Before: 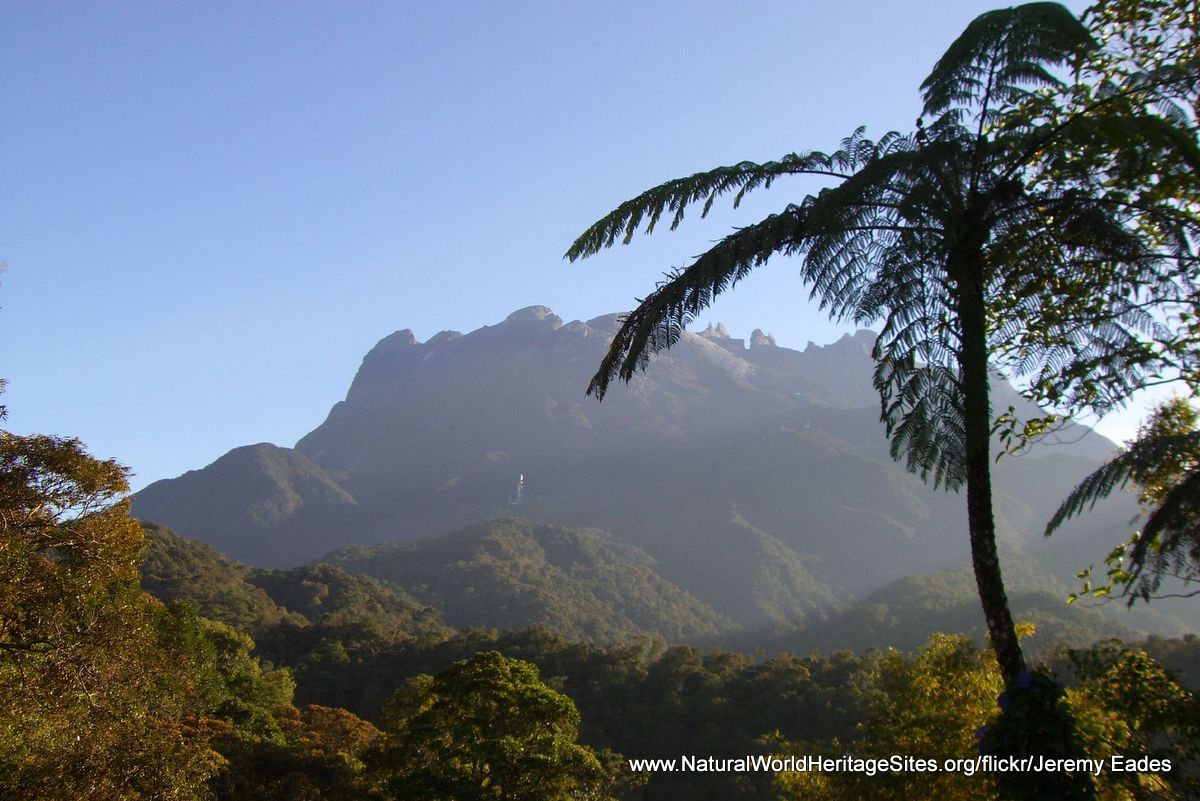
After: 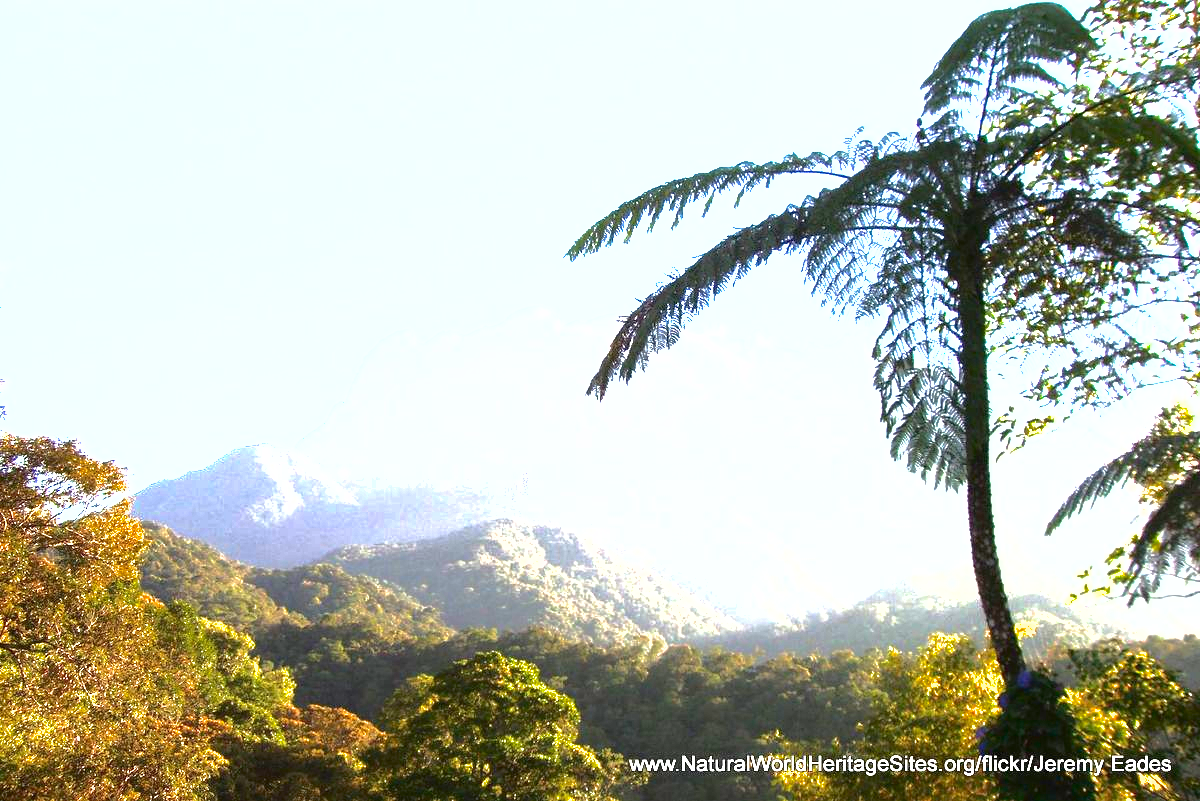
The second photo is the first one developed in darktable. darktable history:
tone equalizer: -8 EV -0.713 EV, -7 EV -0.734 EV, -6 EV -0.598 EV, -5 EV -0.4 EV, -3 EV 0.404 EV, -2 EV 0.6 EV, -1 EV 0.687 EV, +0 EV 0.78 EV, mask exposure compensation -0.501 EV
exposure: exposure 2.22 EV, compensate highlight preservation false
tone curve: curves: ch0 [(0, 0) (0.003, 0.019) (0.011, 0.022) (0.025, 0.027) (0.044, 0.037) (0.069, 0.049) (0.1, 0.066) (0.136, 0.091) (0.177, 0.125) (0.224, 0.159) (0.277, 0.206) (0.335, 0.266) (0.399, 0.332) (0.468, 0.411) (0.543, 0.492) (0.623, 0.577) (0.709, 0.668) (0.801, 0.767) (0.898, 0.869) (1, 1)], color space Lab, independent channels, preserve colors none
shadows and highlights: on, module defaults
